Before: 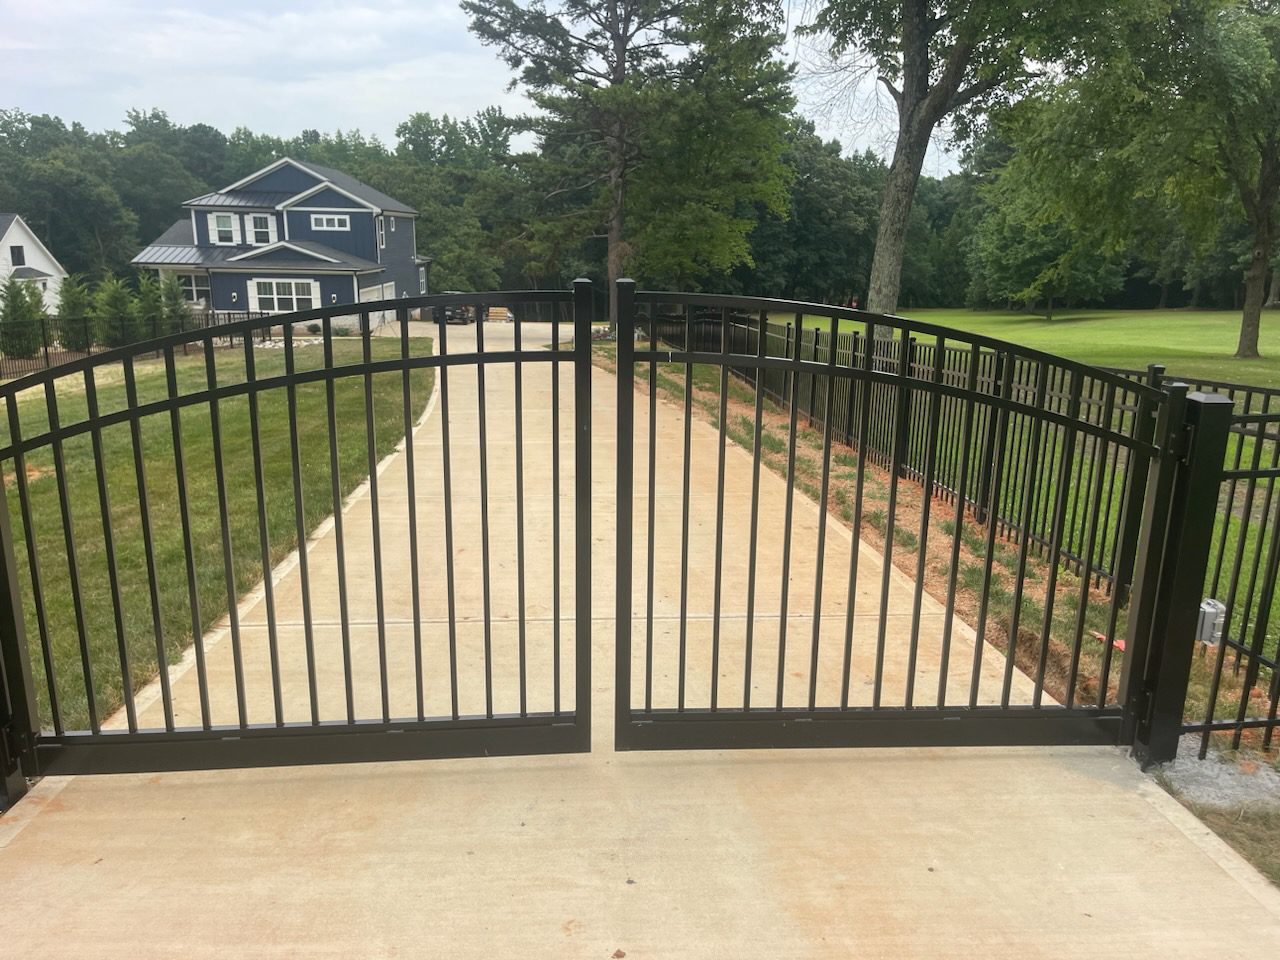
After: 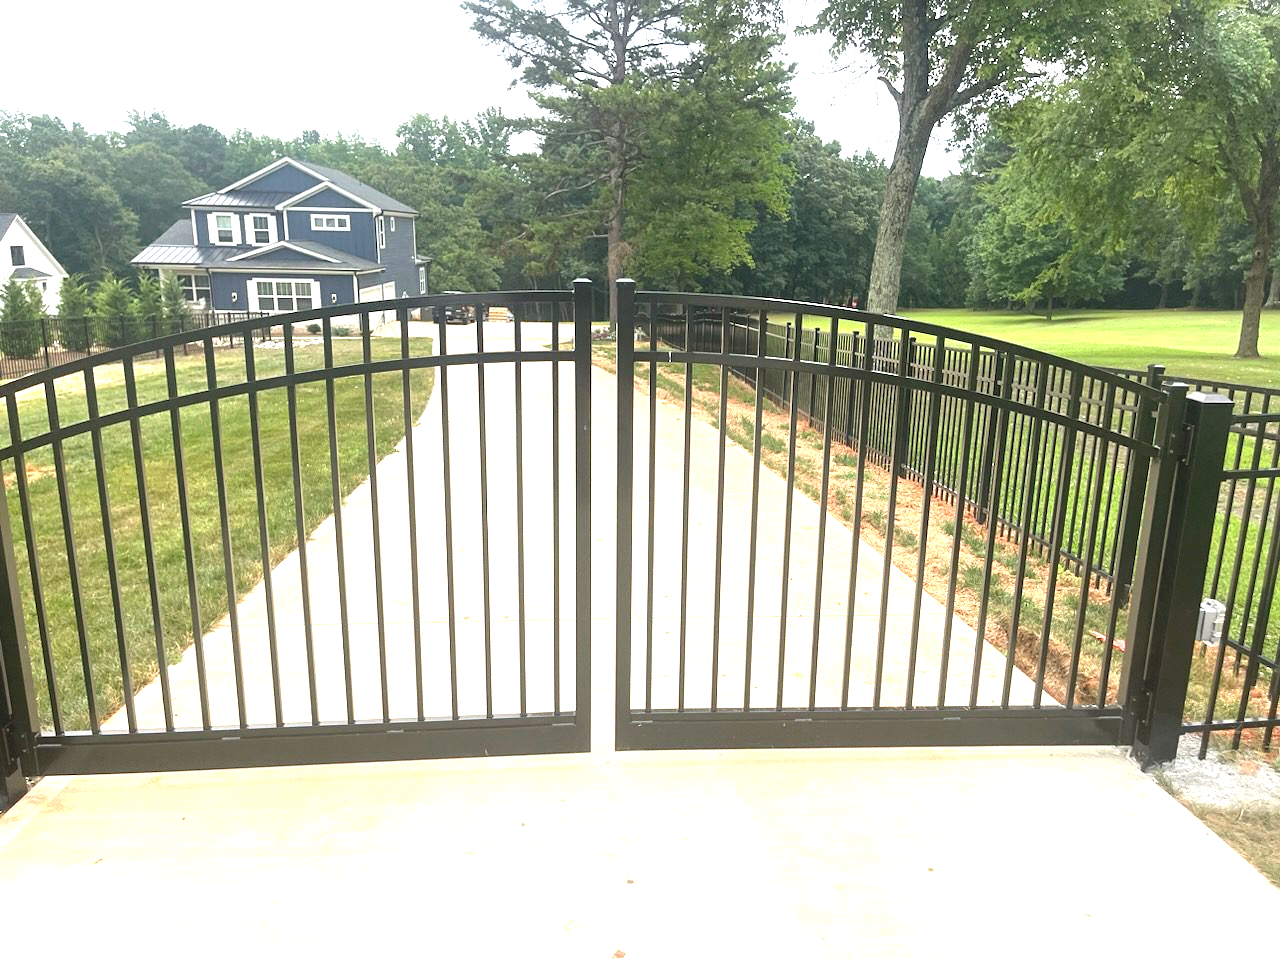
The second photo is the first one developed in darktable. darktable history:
exposure: black level correction -0.002, exposure 1.35 EV, compensate highlight preservation false
sharpen: amount 0.2
